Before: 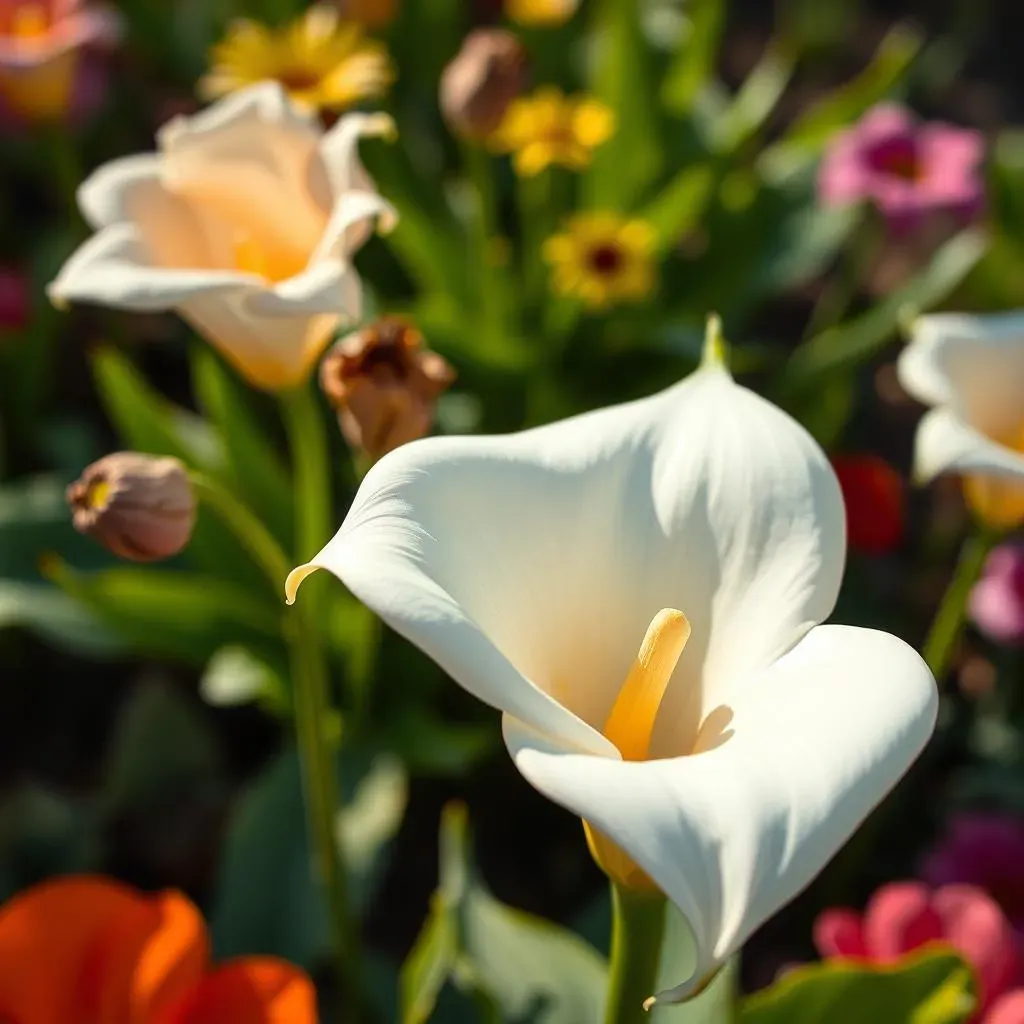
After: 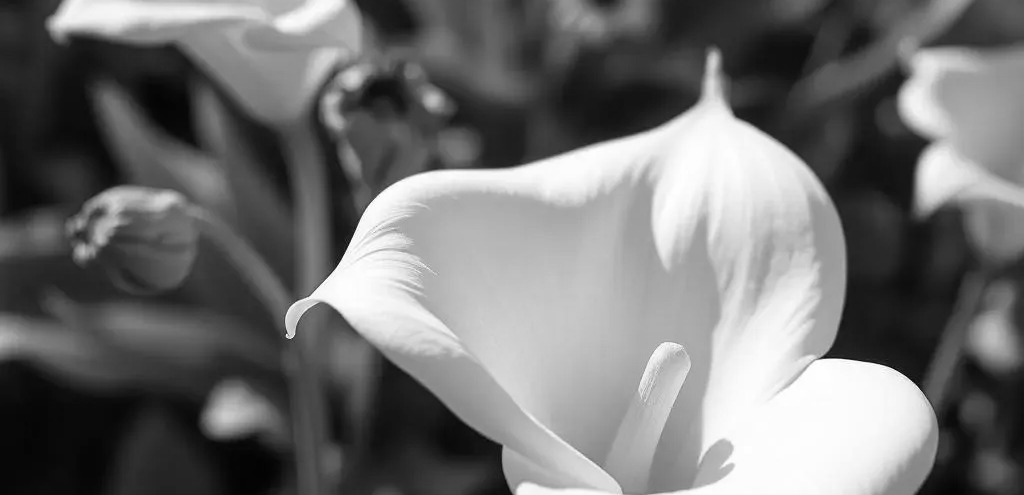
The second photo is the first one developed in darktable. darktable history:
crop and rotate: top 26.056%, bottom 25.543%
monochrome: on, module defaults
